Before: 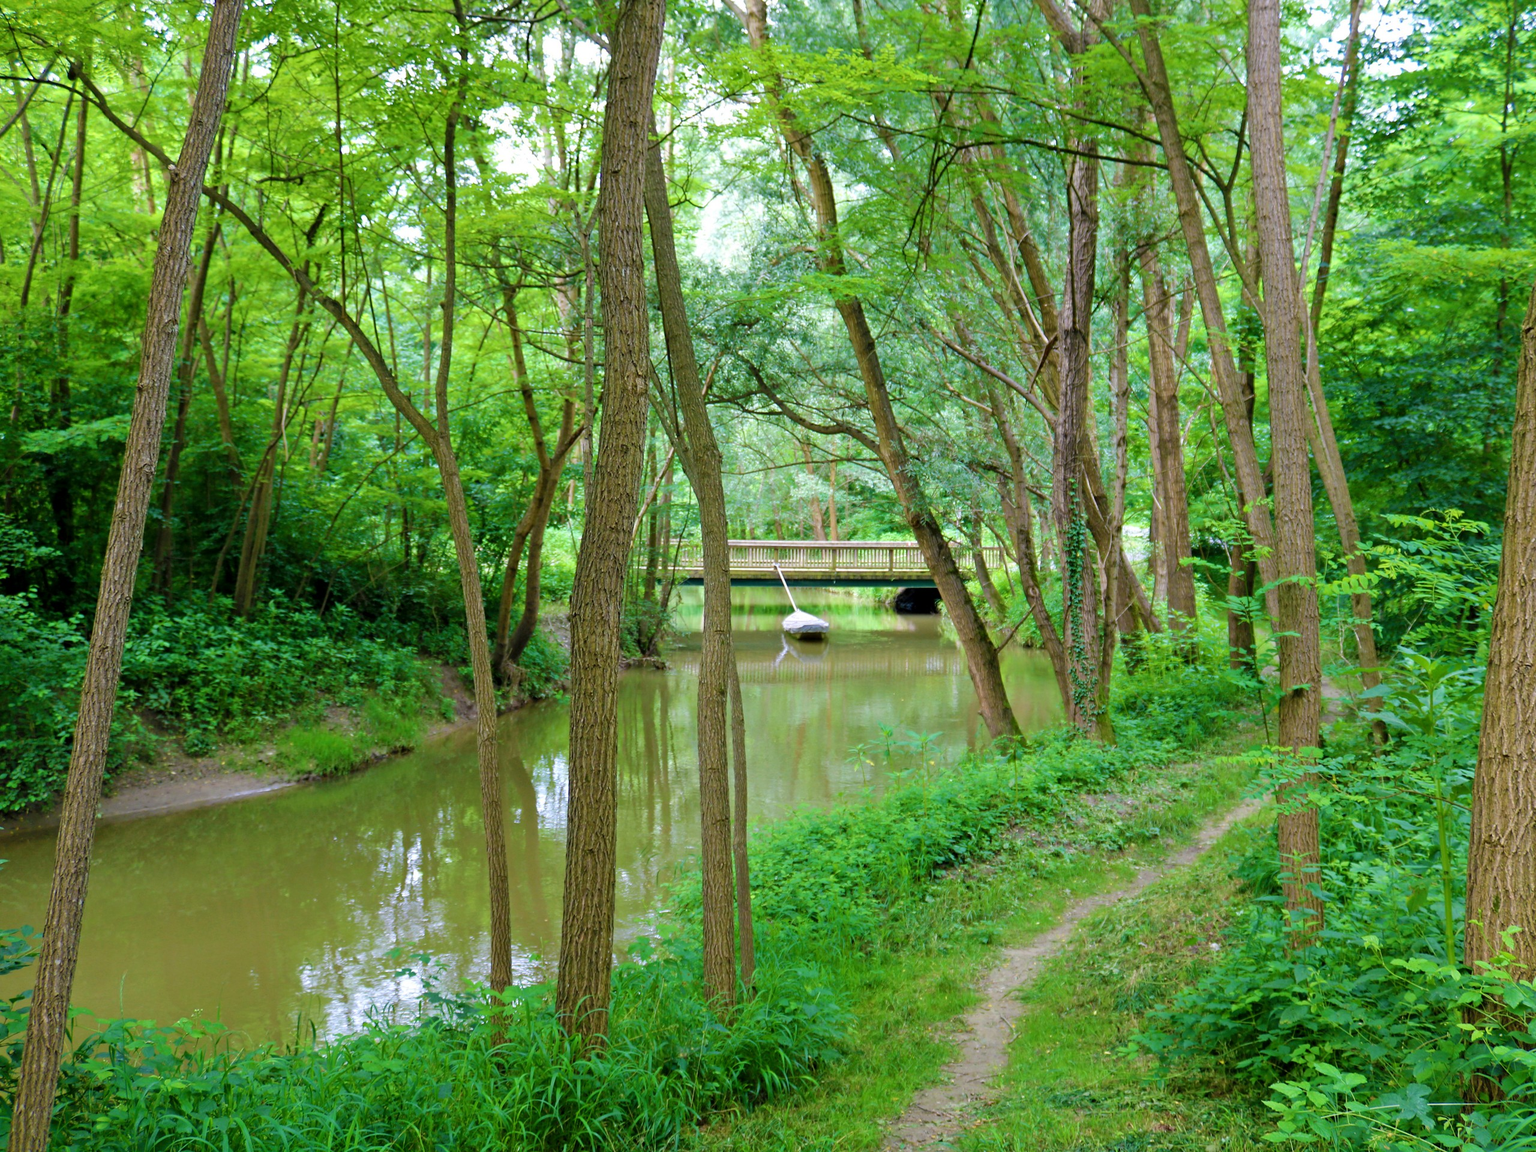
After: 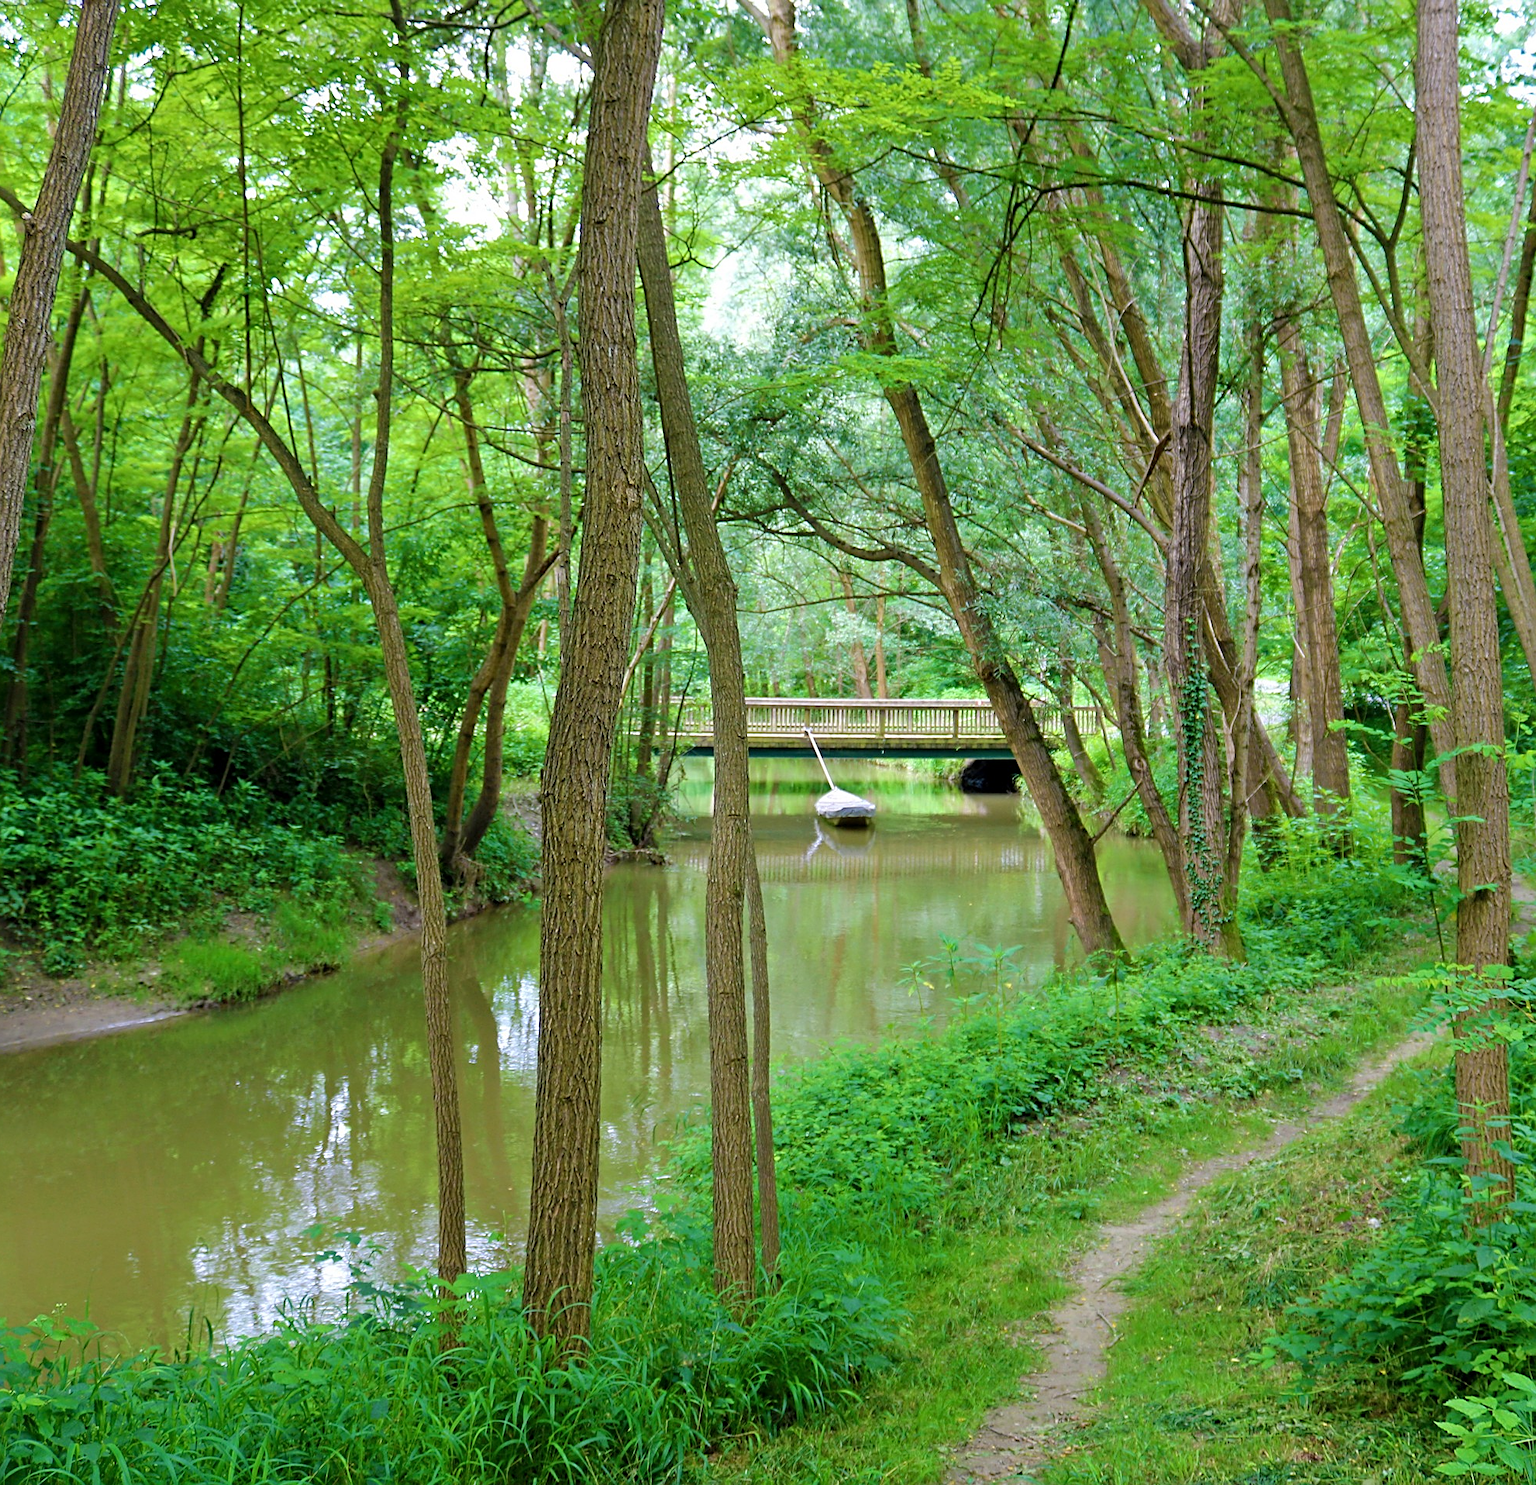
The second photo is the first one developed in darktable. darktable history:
crop: left 9.877%, right 12.681%
sharpen: on, module defaults
